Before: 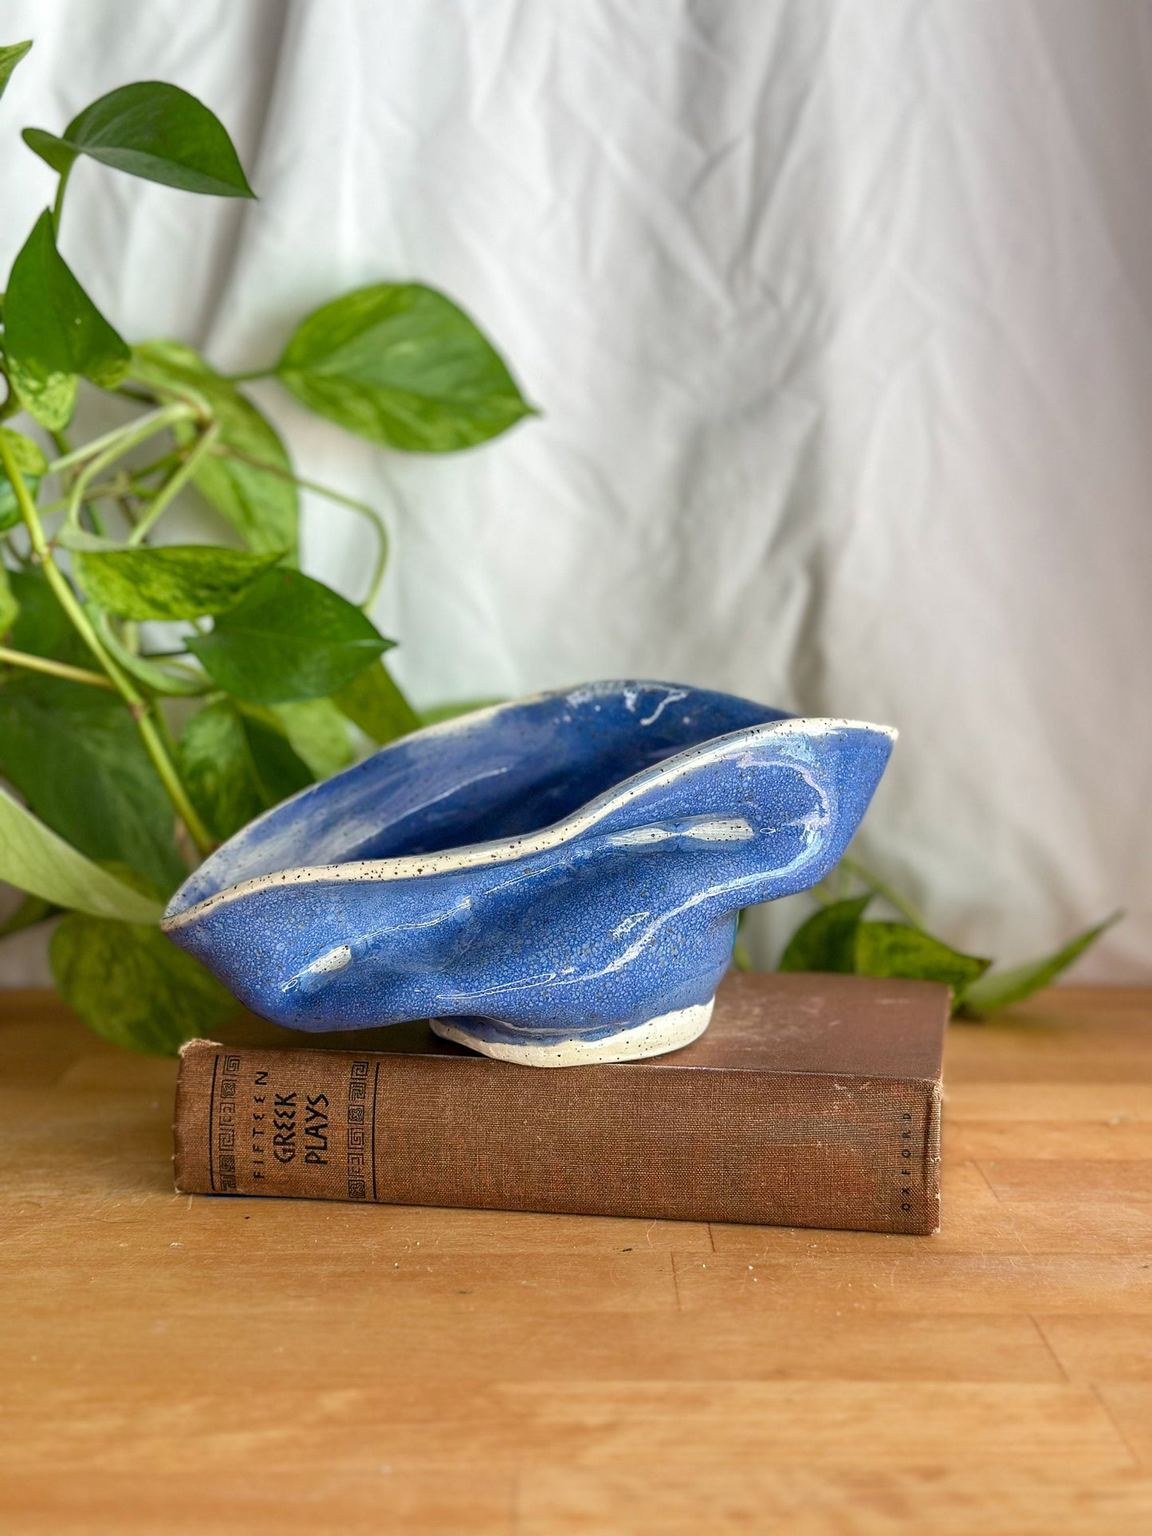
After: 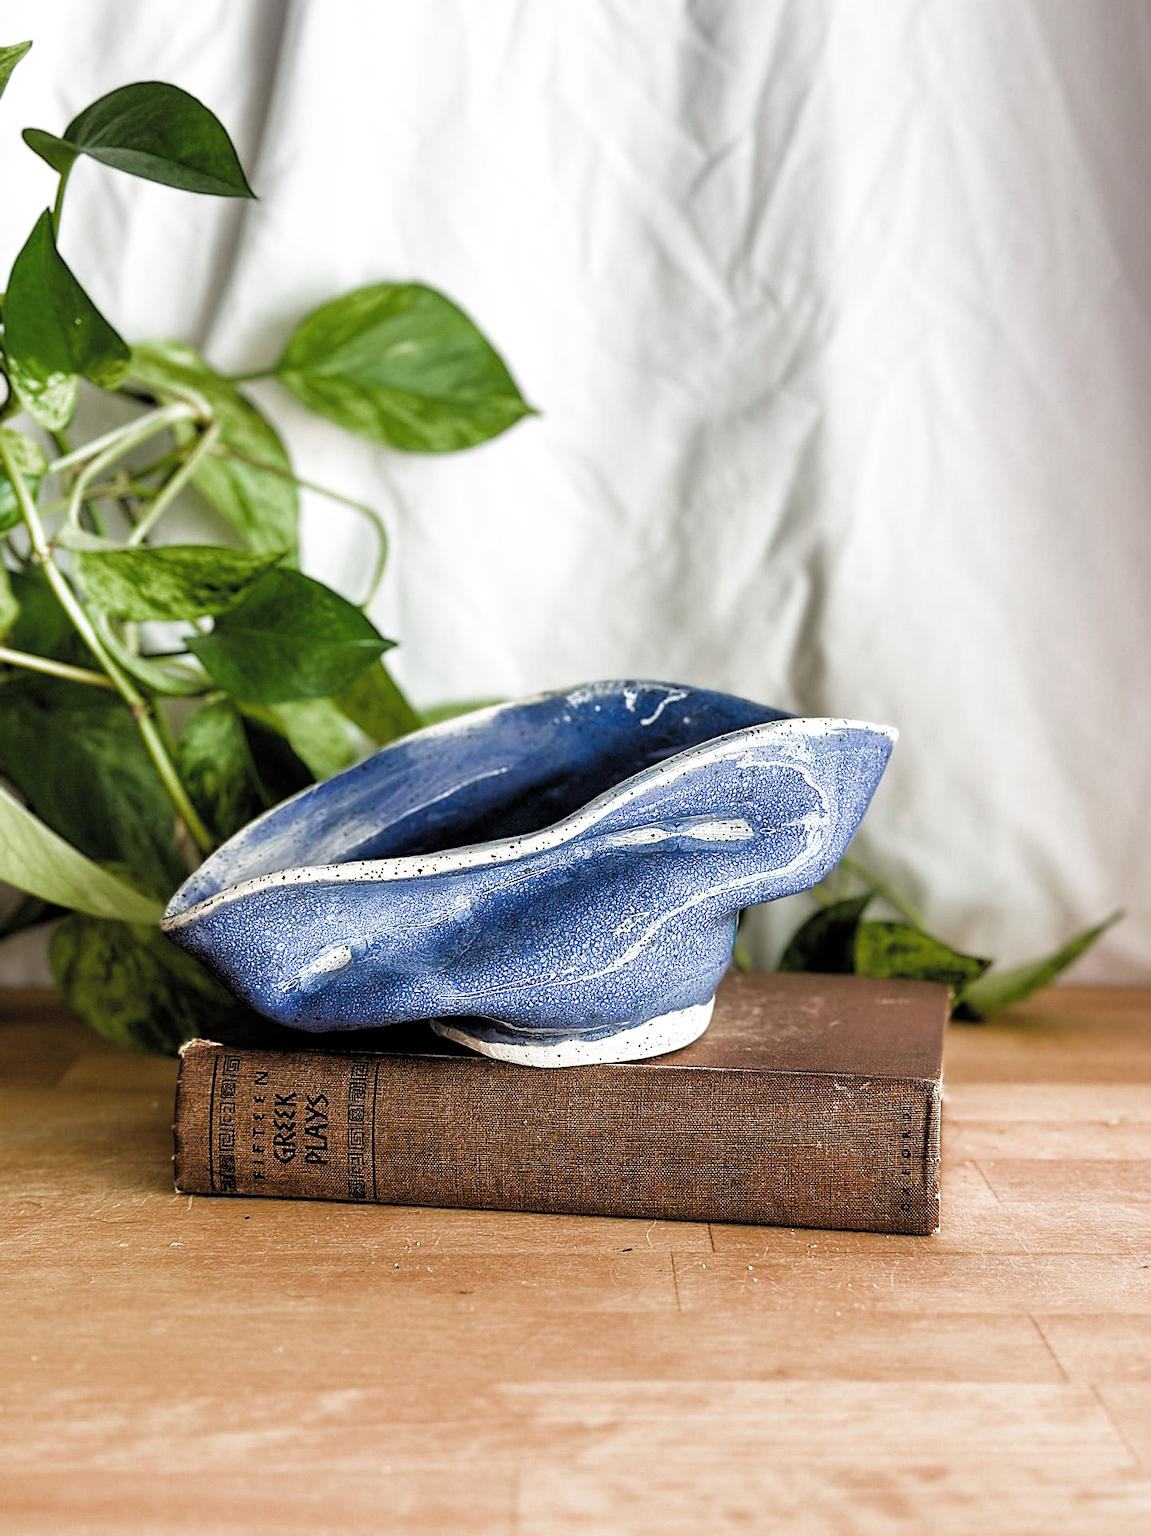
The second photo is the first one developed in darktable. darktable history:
filmic rgb: black relative exposure -3.48 EV, white relative exposure 2.28 EV, hardness 3.4, color science v4 (2020)
sharpen: on, module defaults
